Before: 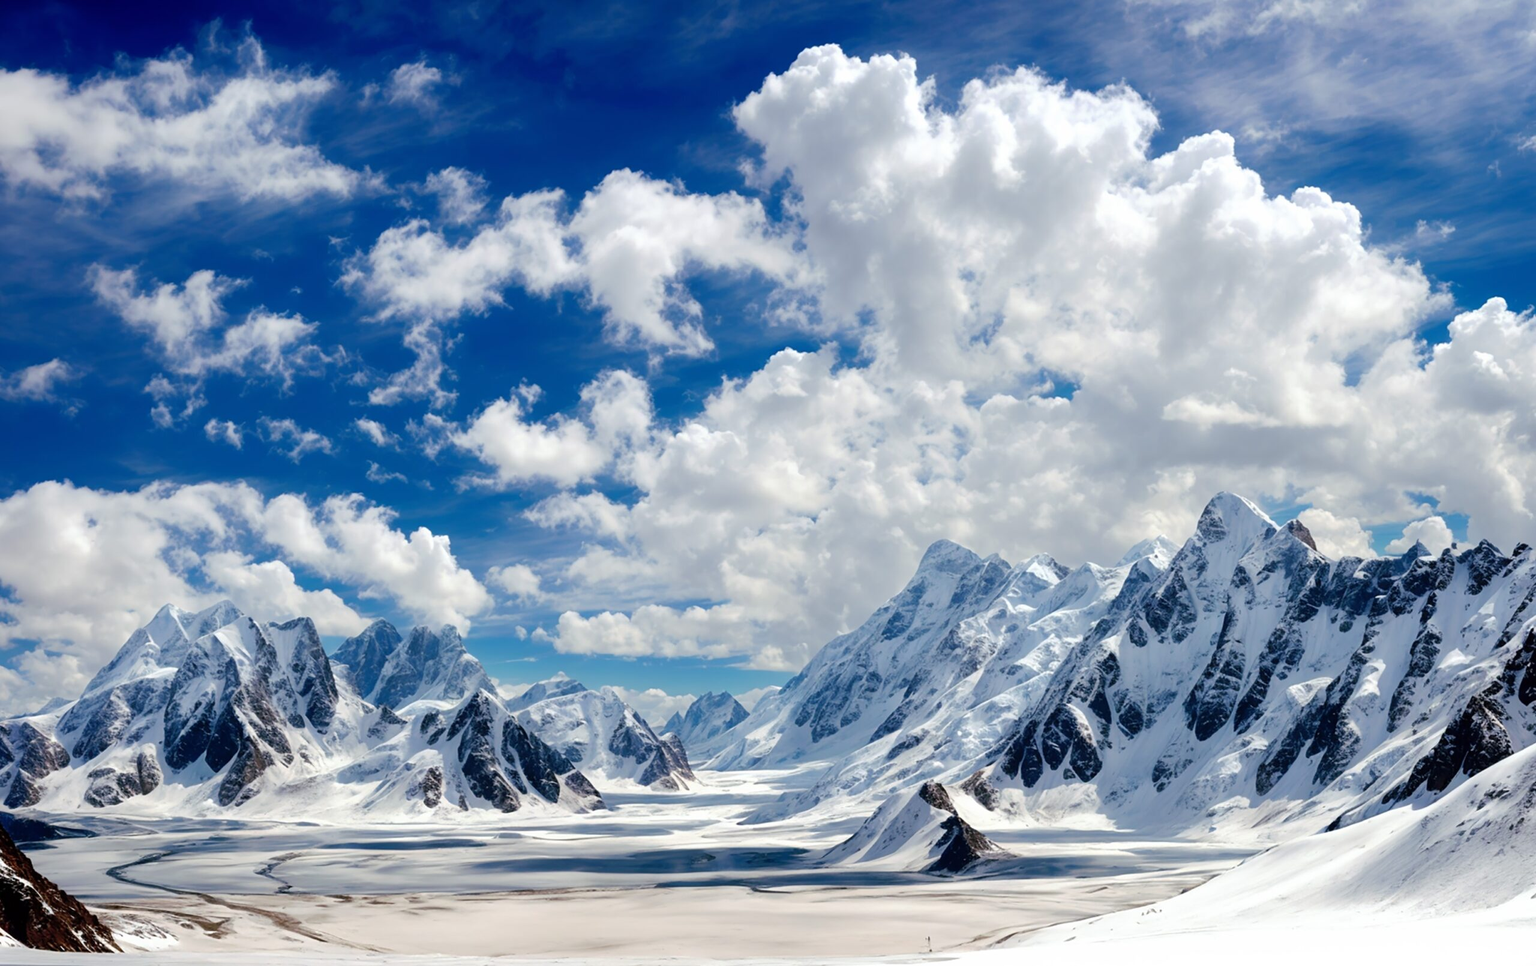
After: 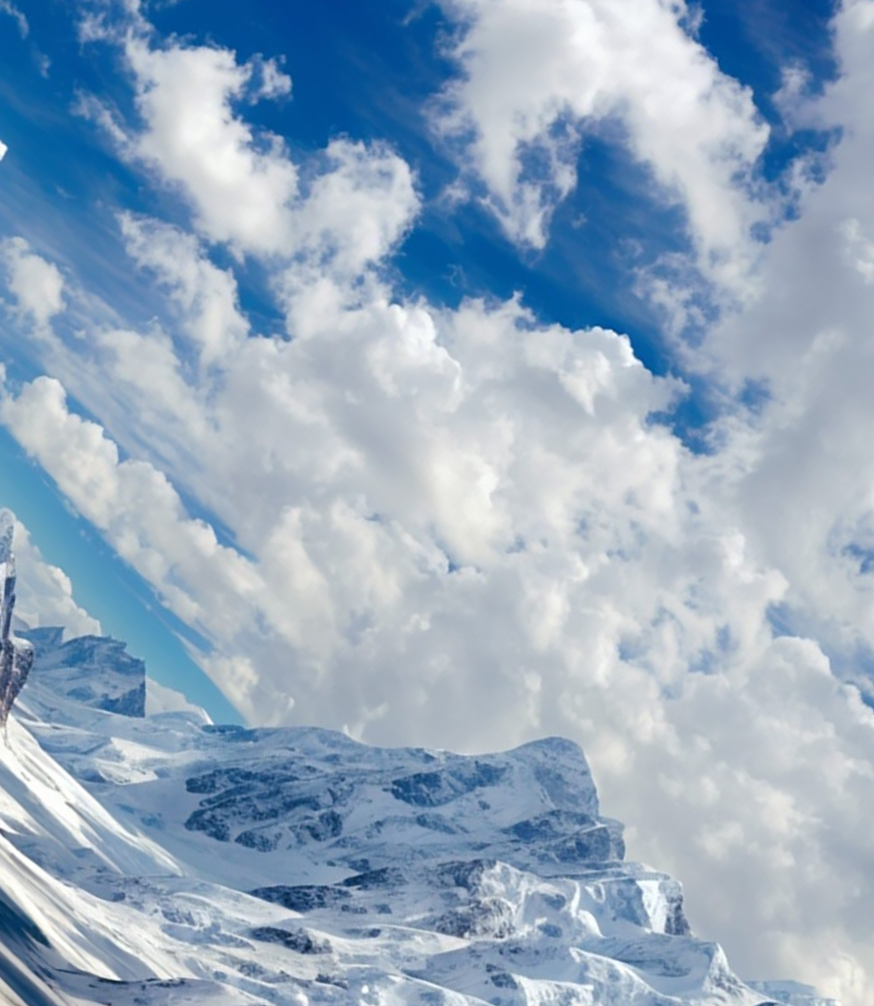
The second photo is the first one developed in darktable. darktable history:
crop and rotate: angle -45.85°, top 16.515%, right 0.829%, bottom 11.731%
